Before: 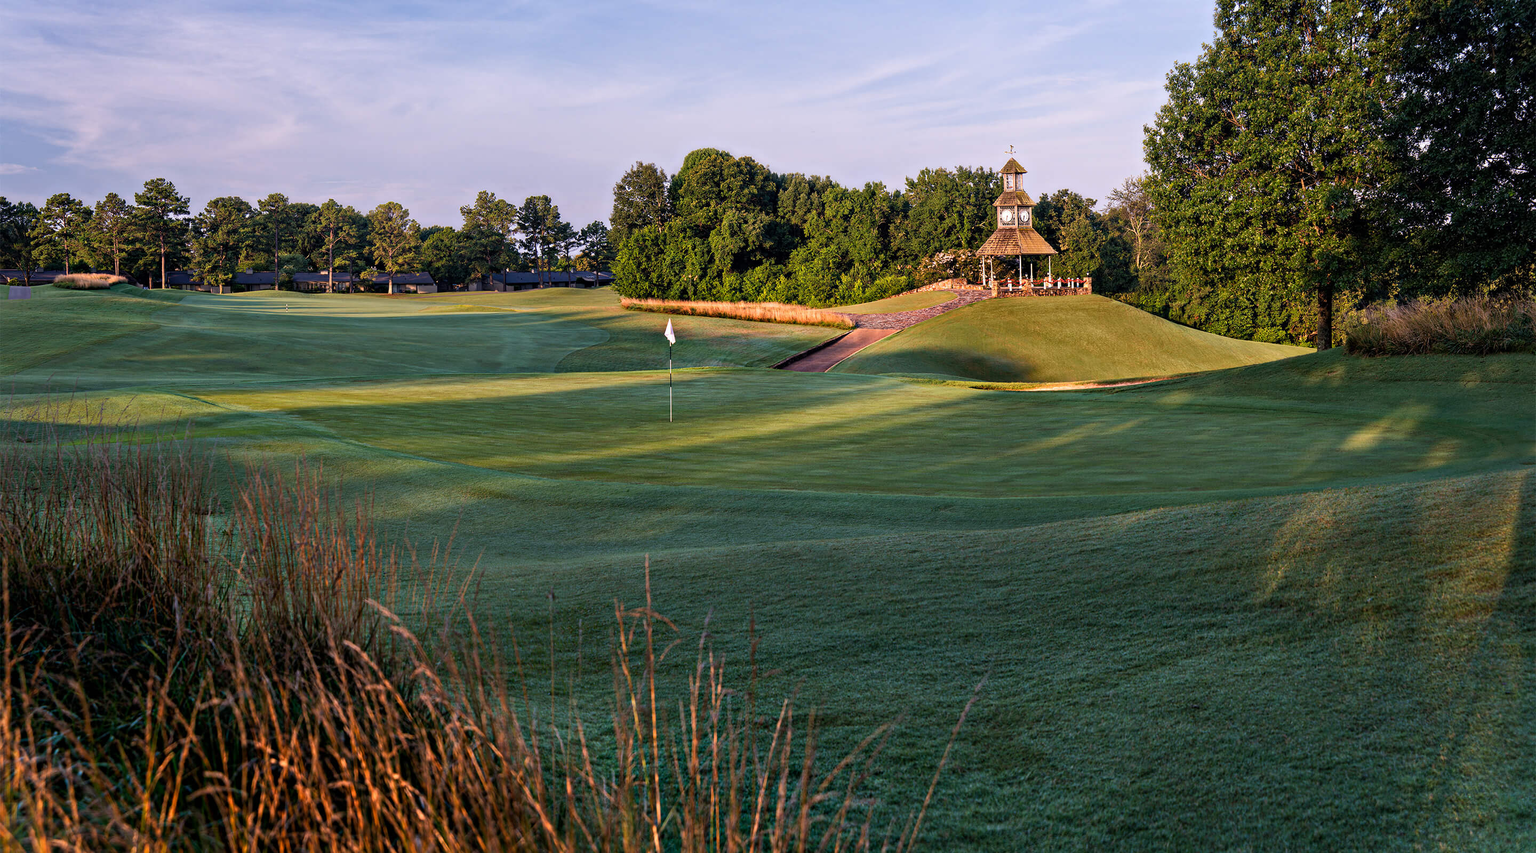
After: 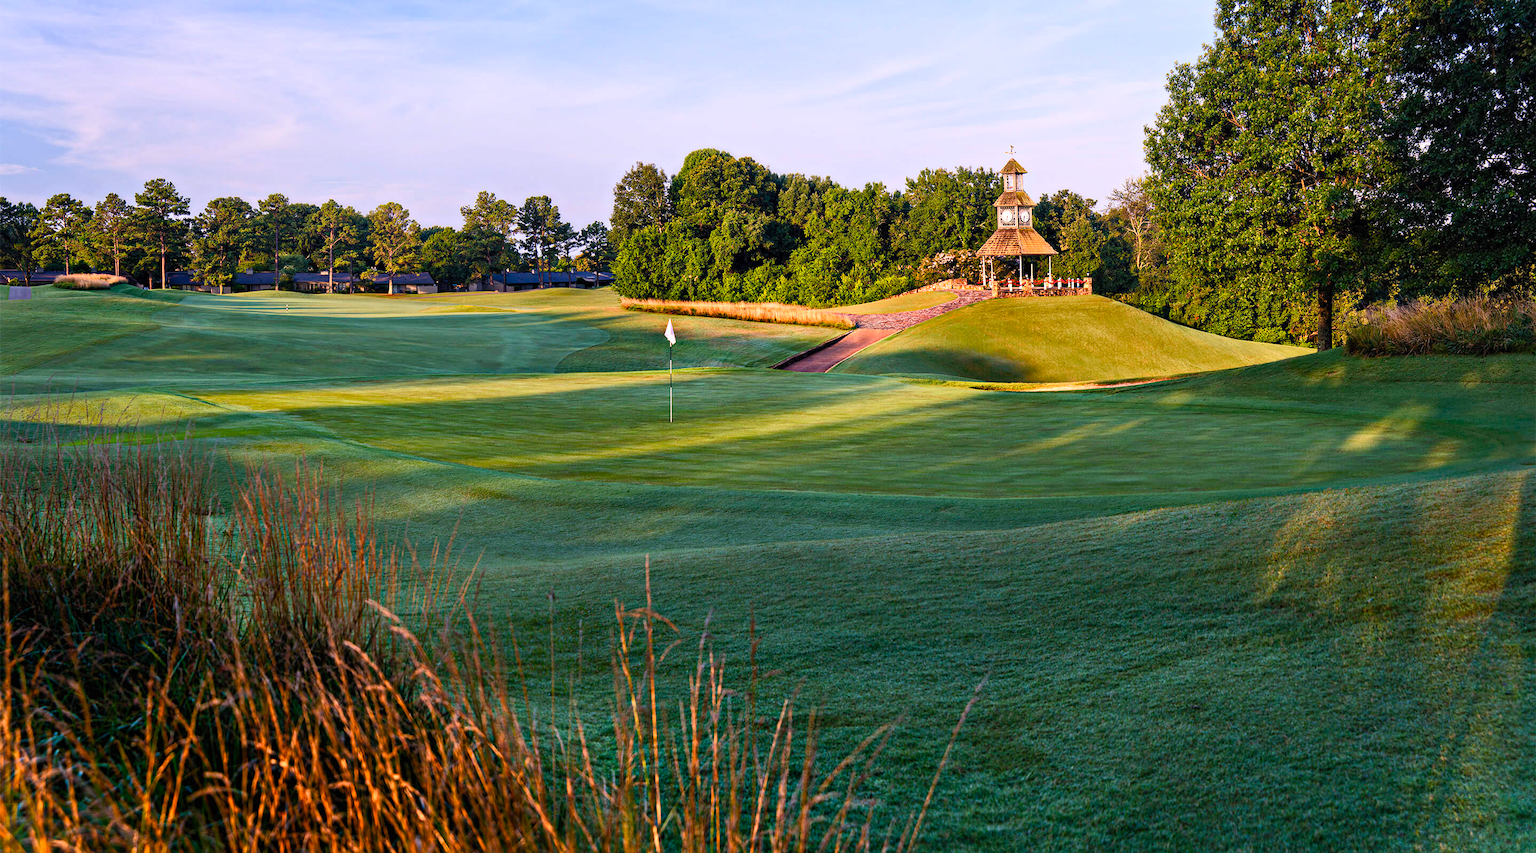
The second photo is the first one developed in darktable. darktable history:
color balance rgb: perceptual saturation grading › global saturation 20%, perceptual saturation grading › highlights -25%, perceptual saturation grading › shadows 25%
contrast brightness saturation: contrast 0.2, brightness 0.16, saturation 0.22
